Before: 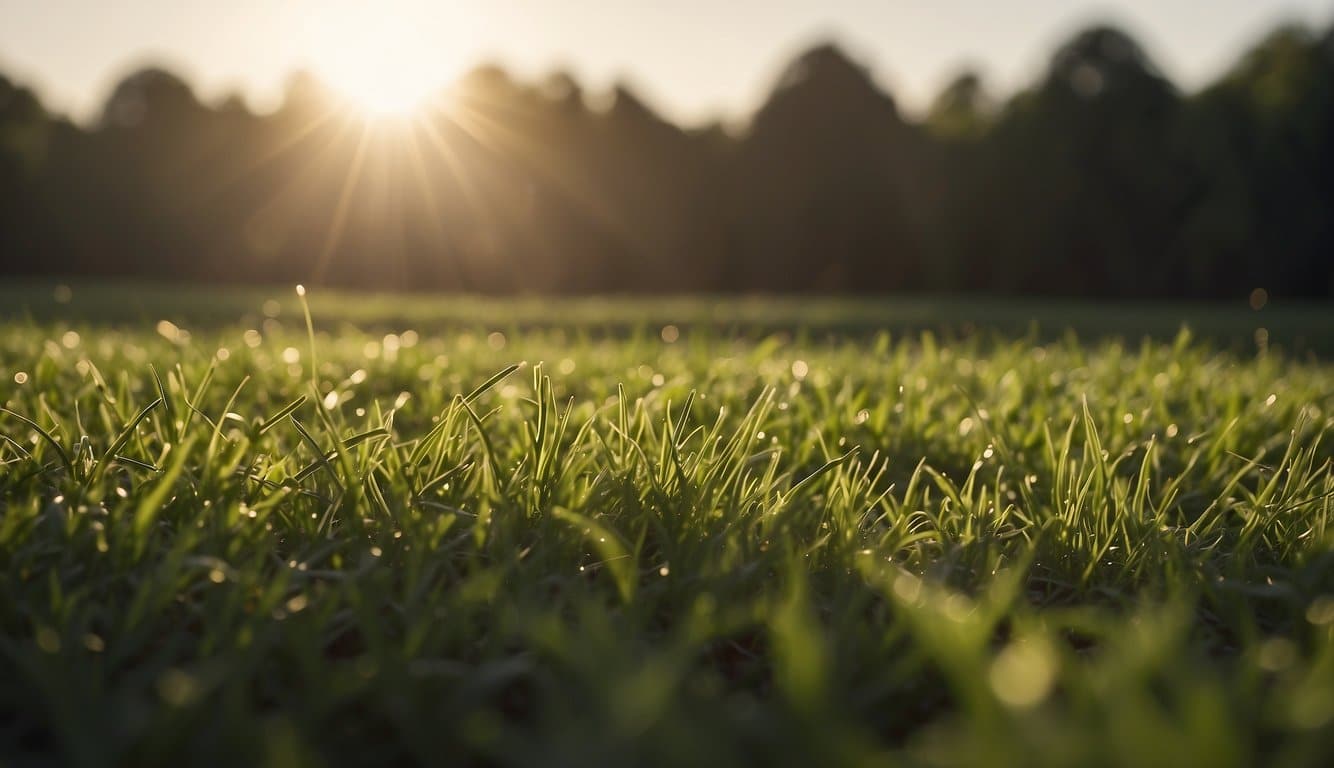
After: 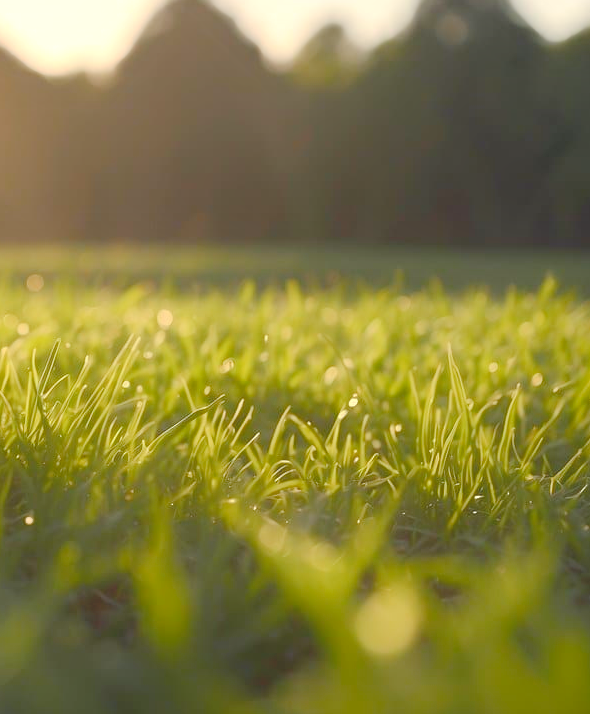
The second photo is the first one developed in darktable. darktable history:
color balance rgb: perceptual saturation grading › global saturation 20%, perceptual saturation grading › highlights -25%, perceptual saturation grading › shadows 25%
exposure: black level correction 0, exposure 0.5 EV, compensate highlight preservation false
contrast brightness saturation: contrast 0.1, brightness 0.3, saturation 0.14
tone curve: curves: ch0 [(0, 0) (0.003, 0.013) (0.011, 0.018) (0.025, 0.027) (0.044, 0.045) (0.069, 0.068) (0.1, 0.096) (0.136, 0.13) (0.177, 0.168) (0.224, 0.217) (0.277, 0.277) (0.335, 0.338) (0.399, 0.401) (0.468, 0.473) (0.543, 0.544) (0.623, 0.621) (0.709, 0.7) (0.801, 0.781) (0.898, 0.869) (1, 1)], preserve colors none
crop: left 47.628%, top 6.643%, right 7.874%
contrast equalizer: octaves 7, y [[0.6 ×6], [0.55 ×6], [0 ×6], [0 ×6], [0 ×6]], mix -1
